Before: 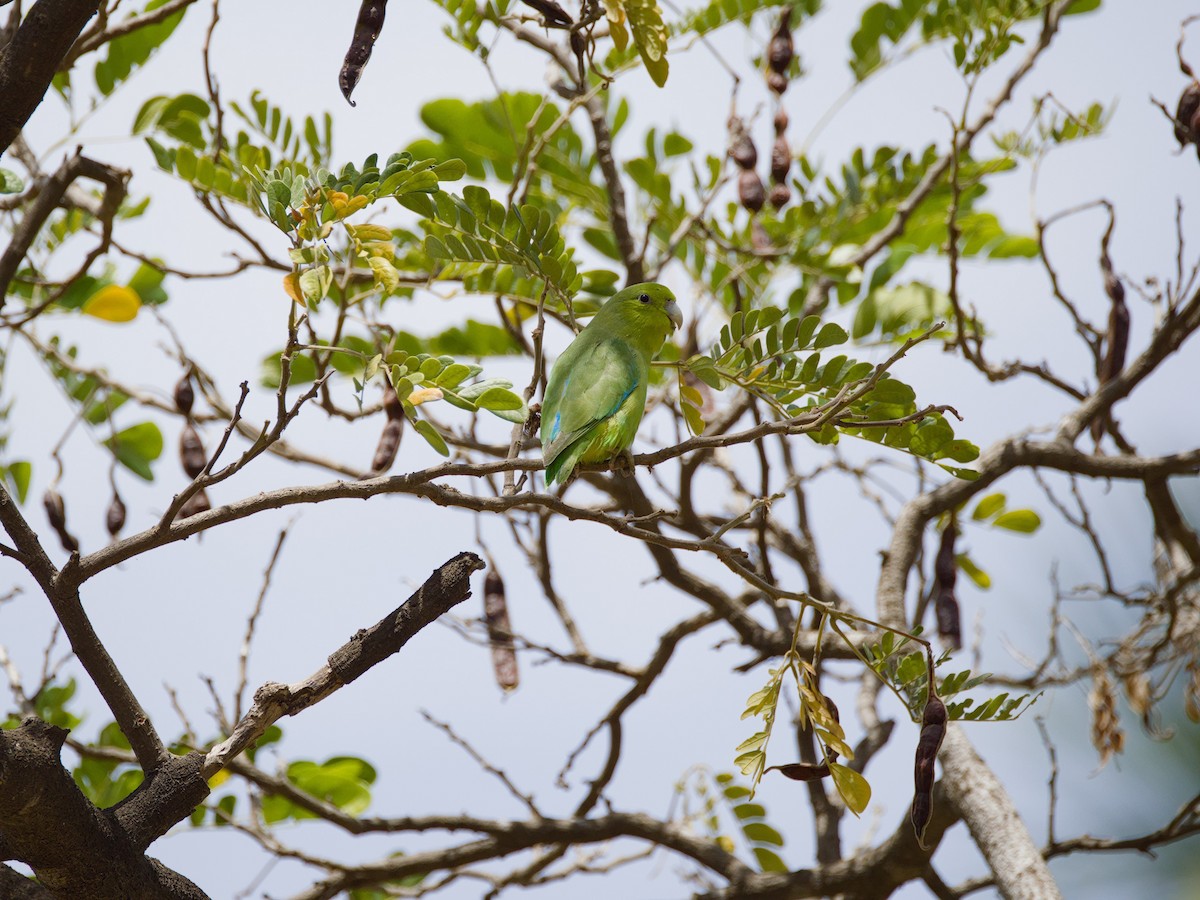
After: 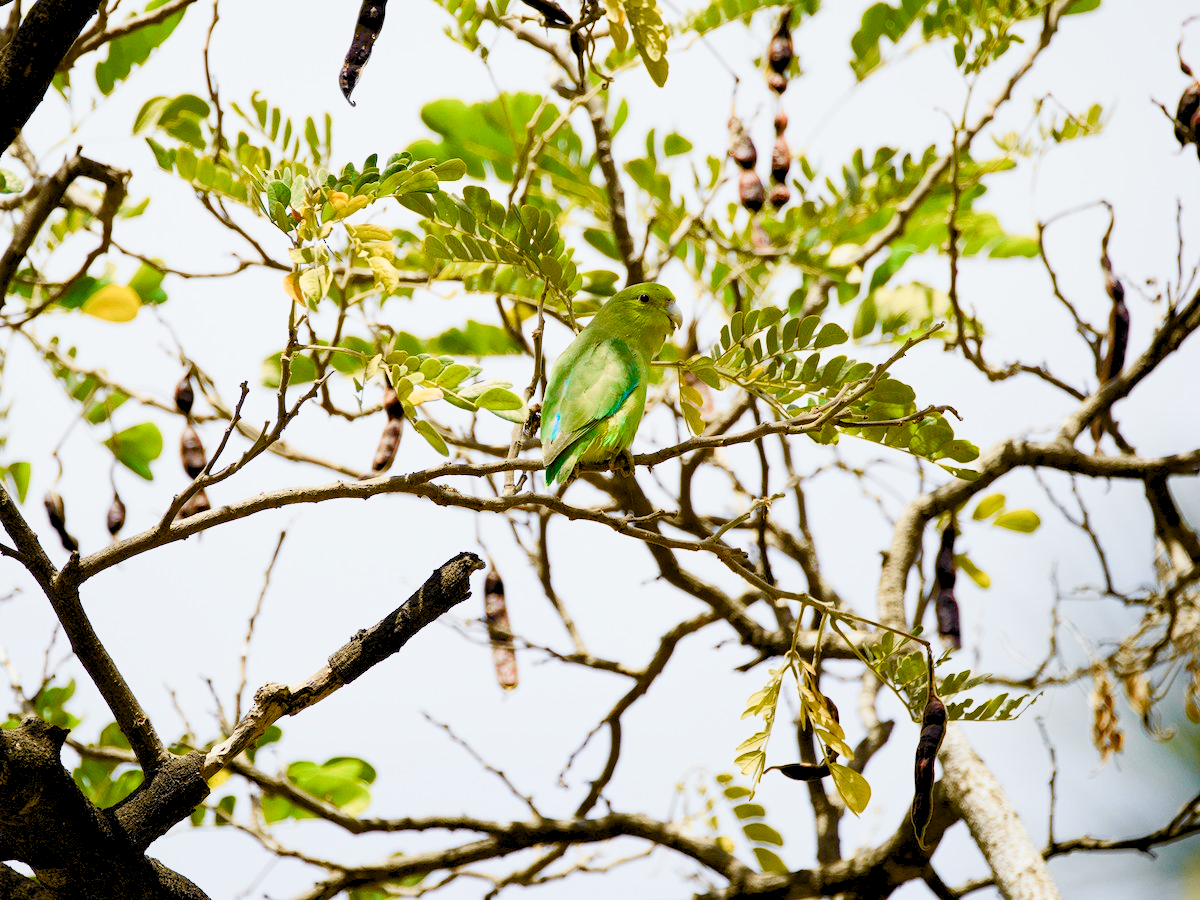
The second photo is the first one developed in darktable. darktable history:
tone equalizer: -8 EV -0.425 EV, -7 EV -0.4 EV, -6 EV -0.336 EV, -5 EV -0.206 EV, -3 EV 0.255 EV, -2 EV 0.325 EV, -1 EV 0.385 EV, +0 EV 0.424 EV, edges refinement/feathering 500, mask exposure compensation -1.57 EV, preserve details no
levels: levels [0.072, 0.414, 0.976]
tone curve: curves: ch0 [(0, 0.026) (0.058, 0.036) (0.246, 0.214) (0.437, 0.498) (0.55, 0.644) (0.657, 0.767) (0.822, 0.9) (1, 0.961)]; ch1 [(0, 0) (0.346, 0.307) (0.408, 0.369) (0.453, 0.457) (0.476, 0.489) (0.502, 0.498) (0.521, 0.515) (0.537, 0.531) (0.612, 0.641) (0.676, 0.728) (1, 1)]; ch2 [(0, 0) (0.346, 0.34) (0.434, 0.46) (0.485, 0.494) (0.5, 0.494) (0.511, 0.508) (0.537, 0.564) (0.579, 0.599) (0.663, 0.67) (1, 1)], color space Lab, independent channels, preserve colors none
color balance rgb: global offset › luminance 0.486%, perceptual saturation grading › global saturation 20%, perceptual saturation grading › highlights -50.106%, perceptual saturation grading › shadows 30.716%, global vibrance 30.172%
exposure: exposure -0.486 EV, compensate highlight preservation false
